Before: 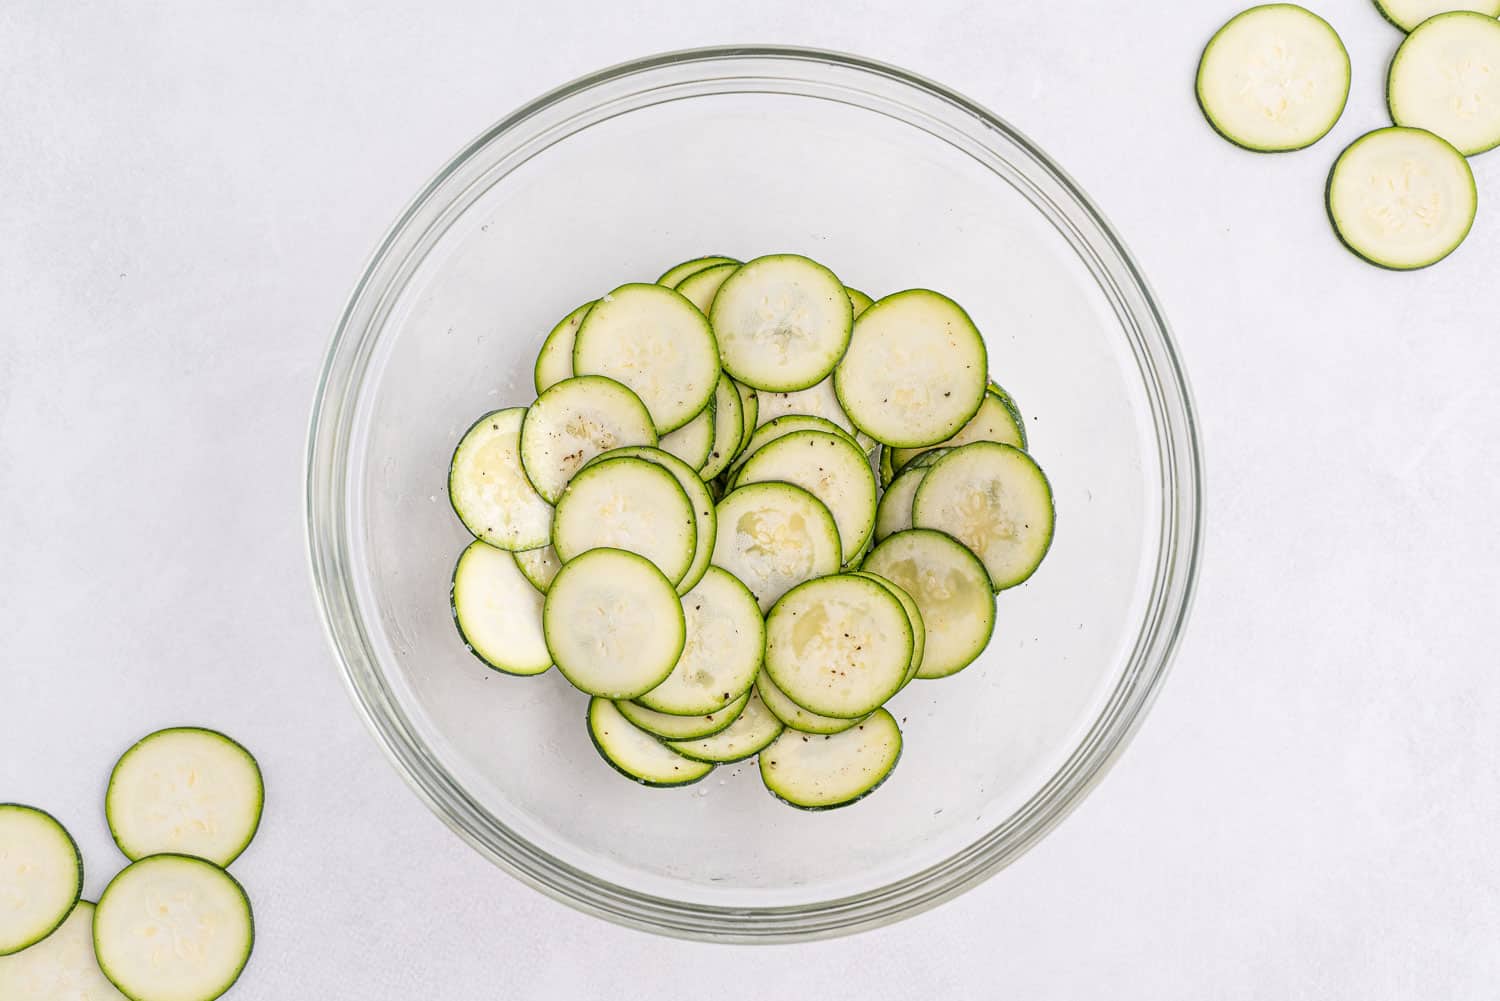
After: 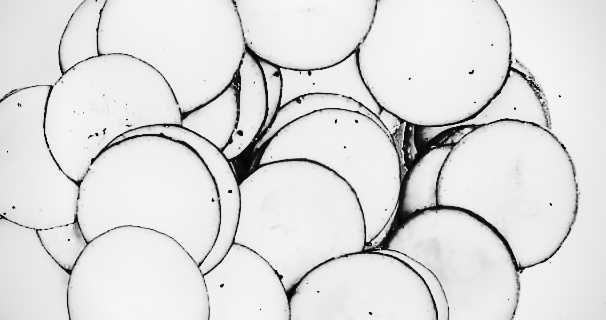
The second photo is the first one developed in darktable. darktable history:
crop: left 31.751%, top 32.172%, right 27.8%, bottom 35.83%
monochrome: a -6.99, b 35.61, size 1.4
contrast brightness saturation: contrast 0.83, brightness 0.59, saturation 0.59
contrast equalizer: octaves 7, y [[0.5 ×6], [0.5 ×6], [0.5 ×6], [0, 0.033, 0.067, 0.1, 0.133, 0.167], [0, 0.05, 0.1, 0.15, 0.2, 0.25]]
exposure: exposure 0 EV, compensate highlight preservation false
shadows and highlights: shadows 60, soften with gaussian
vignetting: fall-off radius 63.6%
white balance: red 1.123, blue 0.83
